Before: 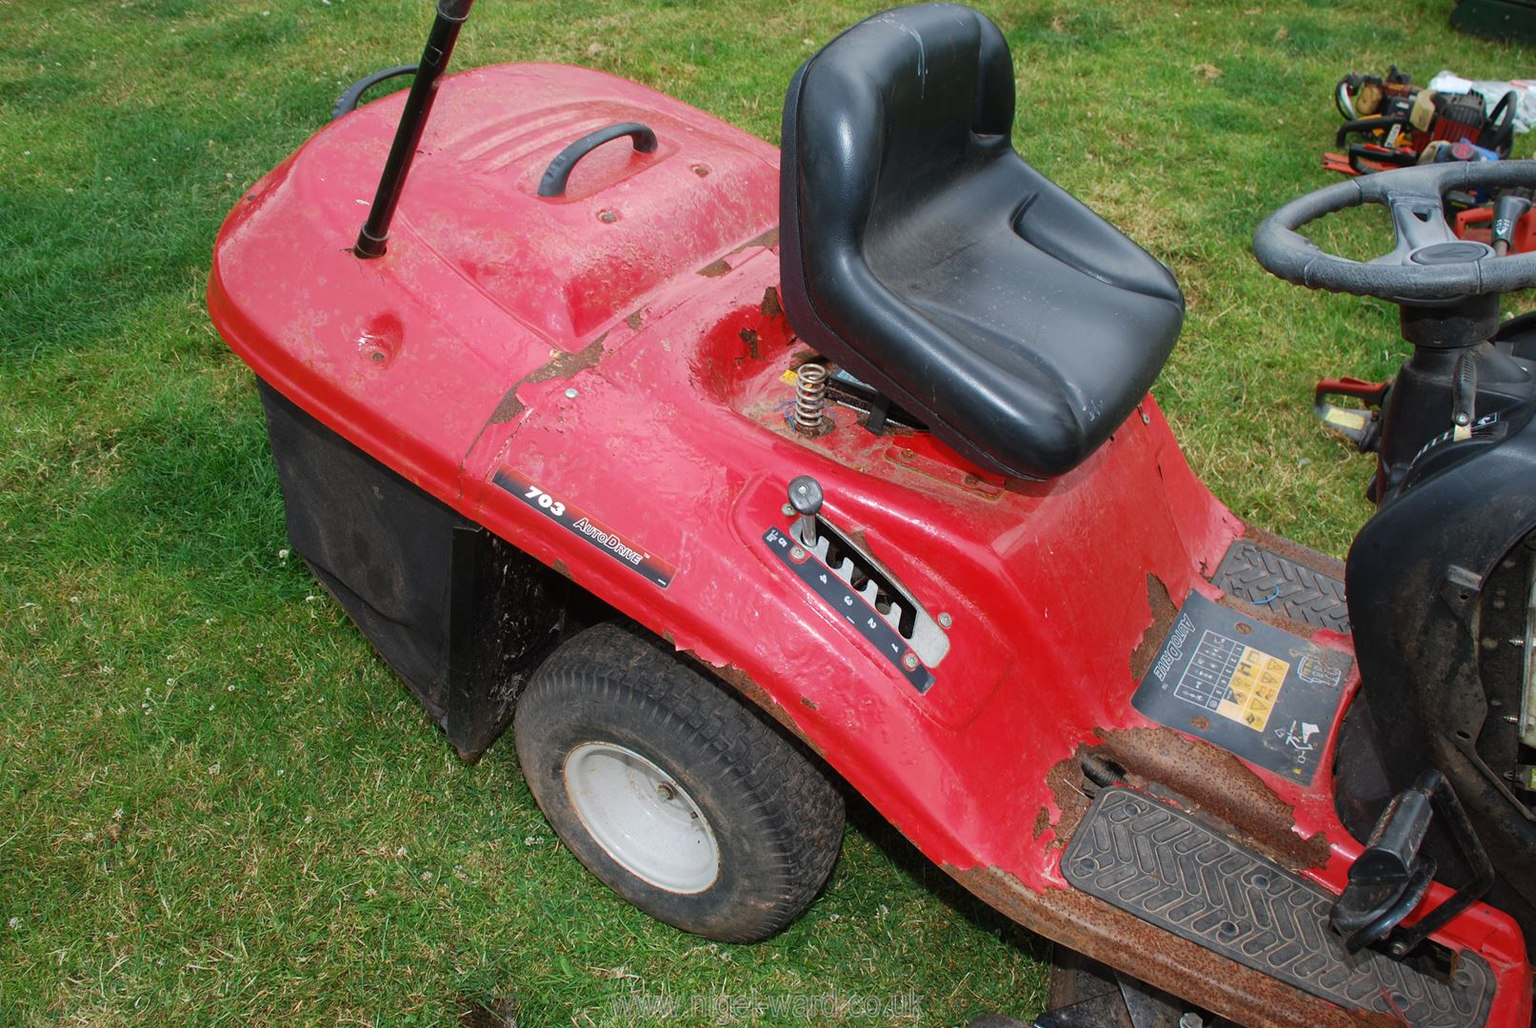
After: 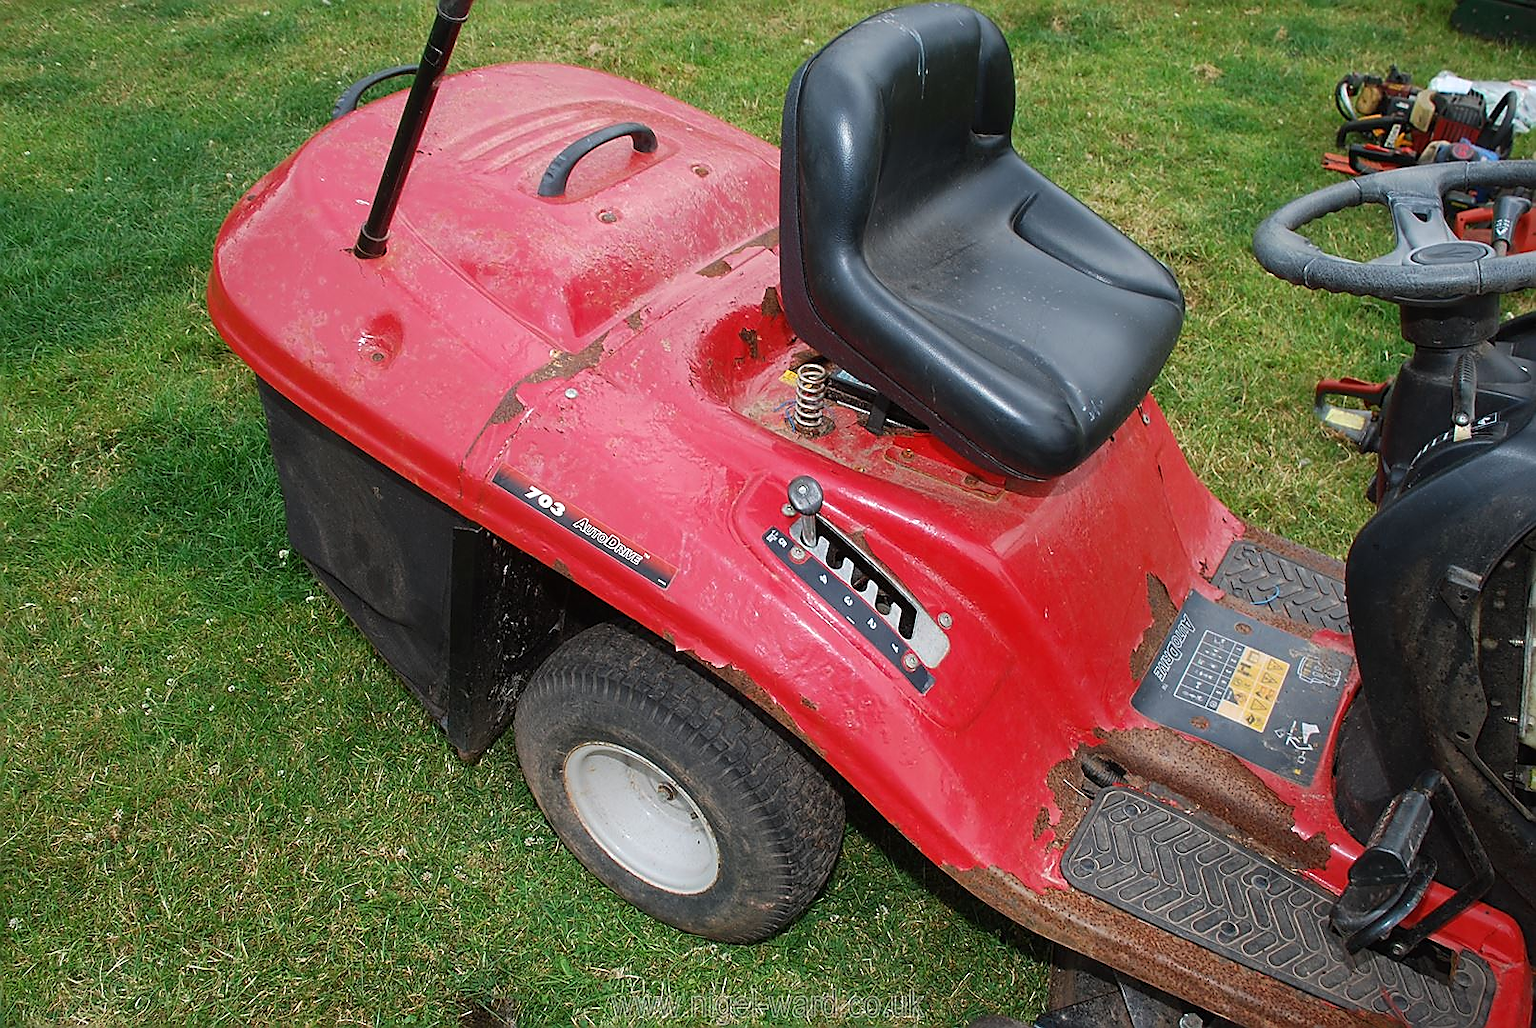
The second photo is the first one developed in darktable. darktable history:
sharpen: radius 1.364, amount 1.263, threshold 0.71
